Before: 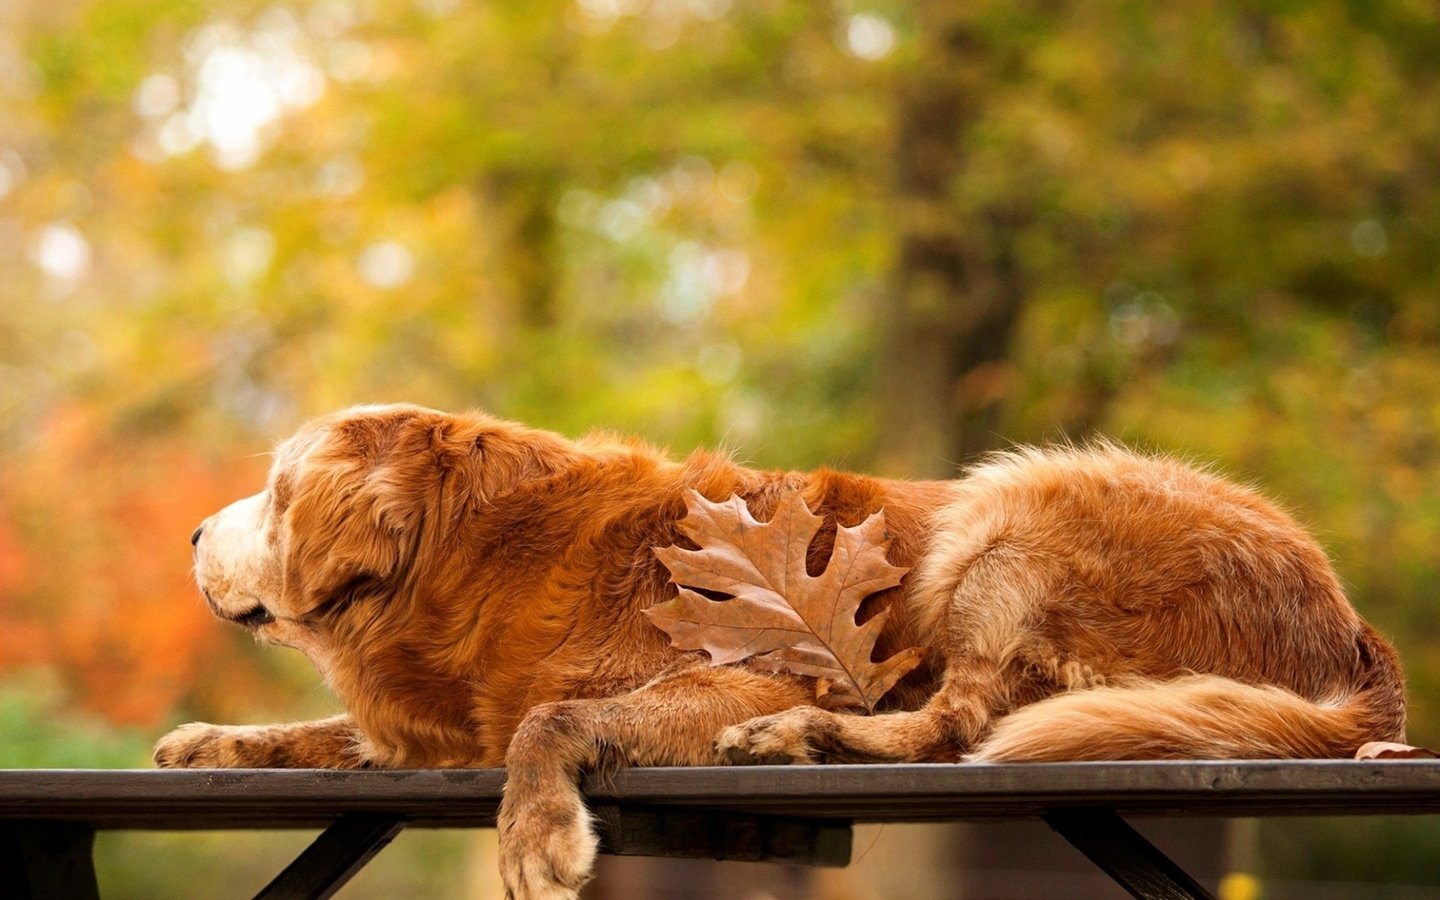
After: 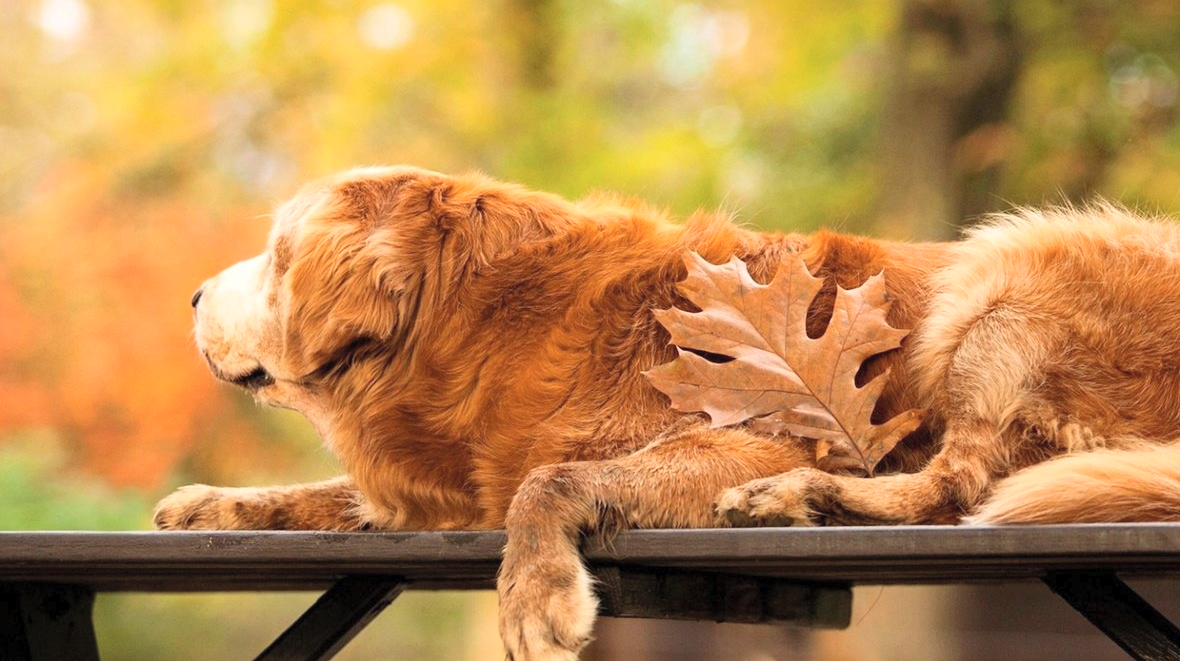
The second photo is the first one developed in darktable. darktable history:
crop: top 26.475%, right 18.039%
contrast brightness saturation: contrast 0.137, brightness 0.211
